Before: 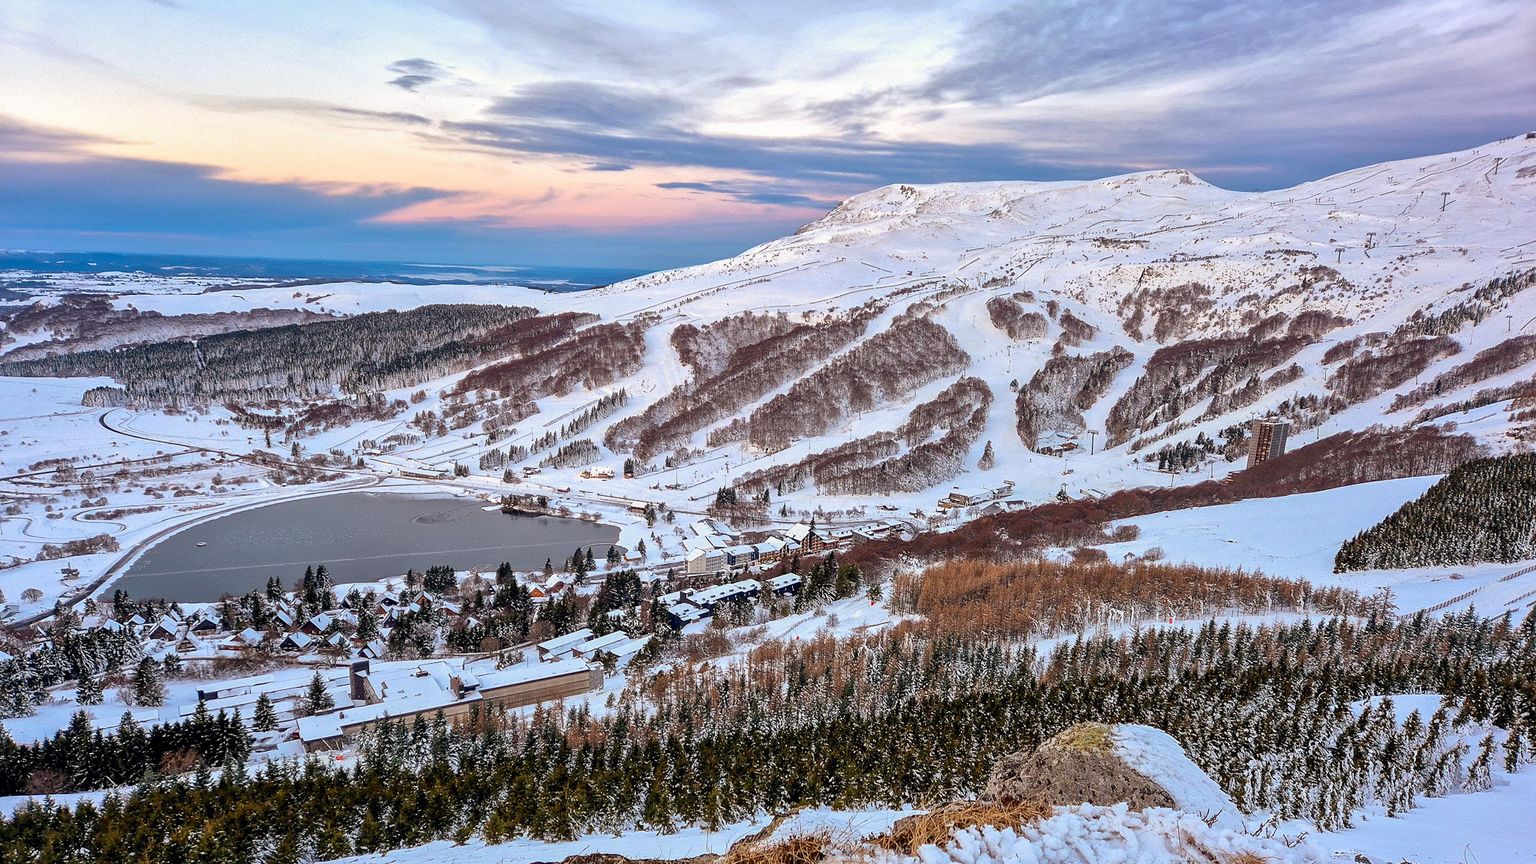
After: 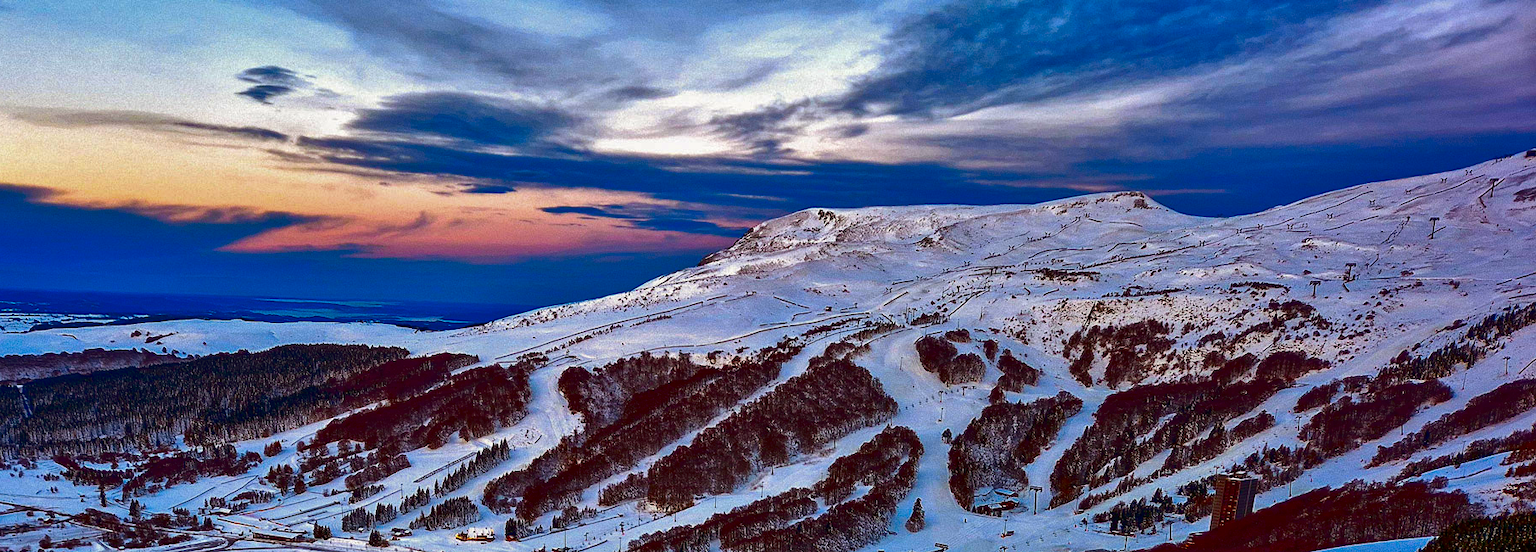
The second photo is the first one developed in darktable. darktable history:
crop and rotate: left 11.546%, bottom 43.389%
tone equalizer: -7 EV 0.162 EV, -6 EV 0.58 EV, -5 EV 1.13 EV, -4 EV 1.33 EV, -3 EV 1.15 EV, -2 EV 0.6 EV, -1 EV 0.153 EV
contrast brightness saturation: brightness -0.98, saturation 0.981
